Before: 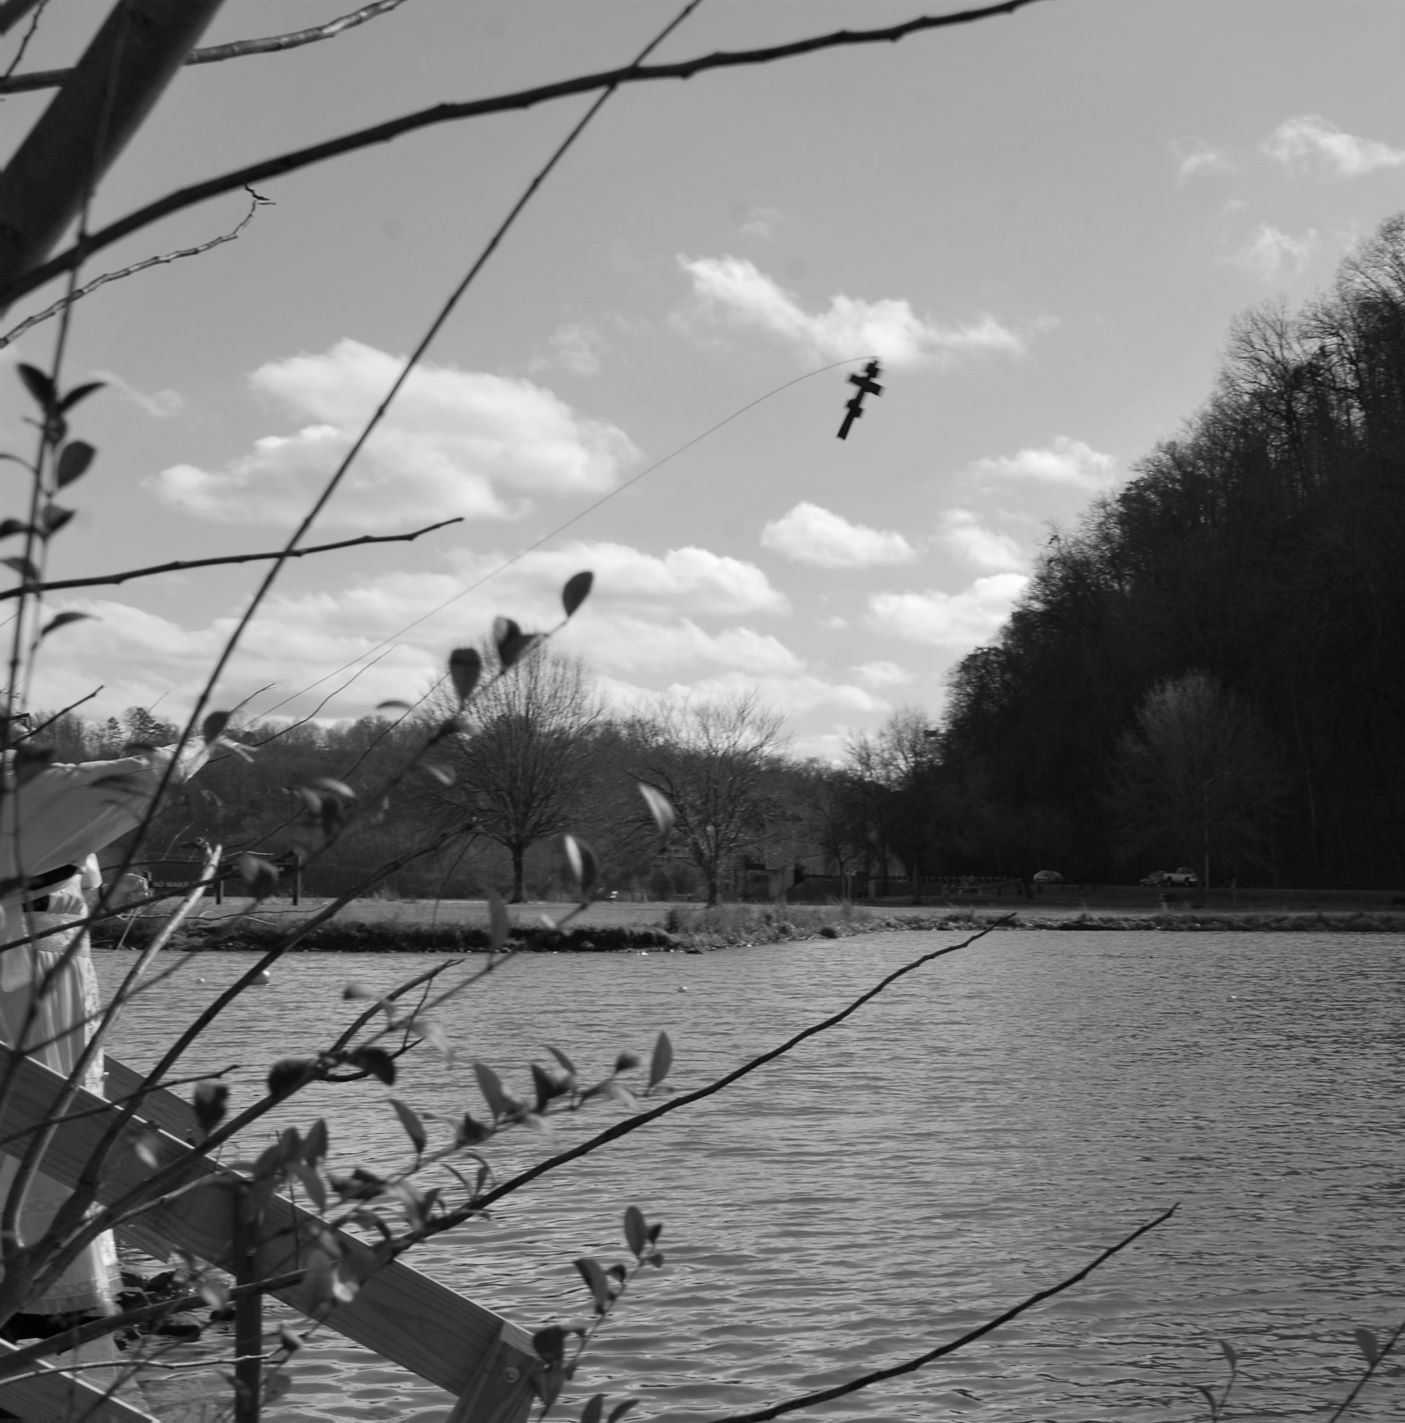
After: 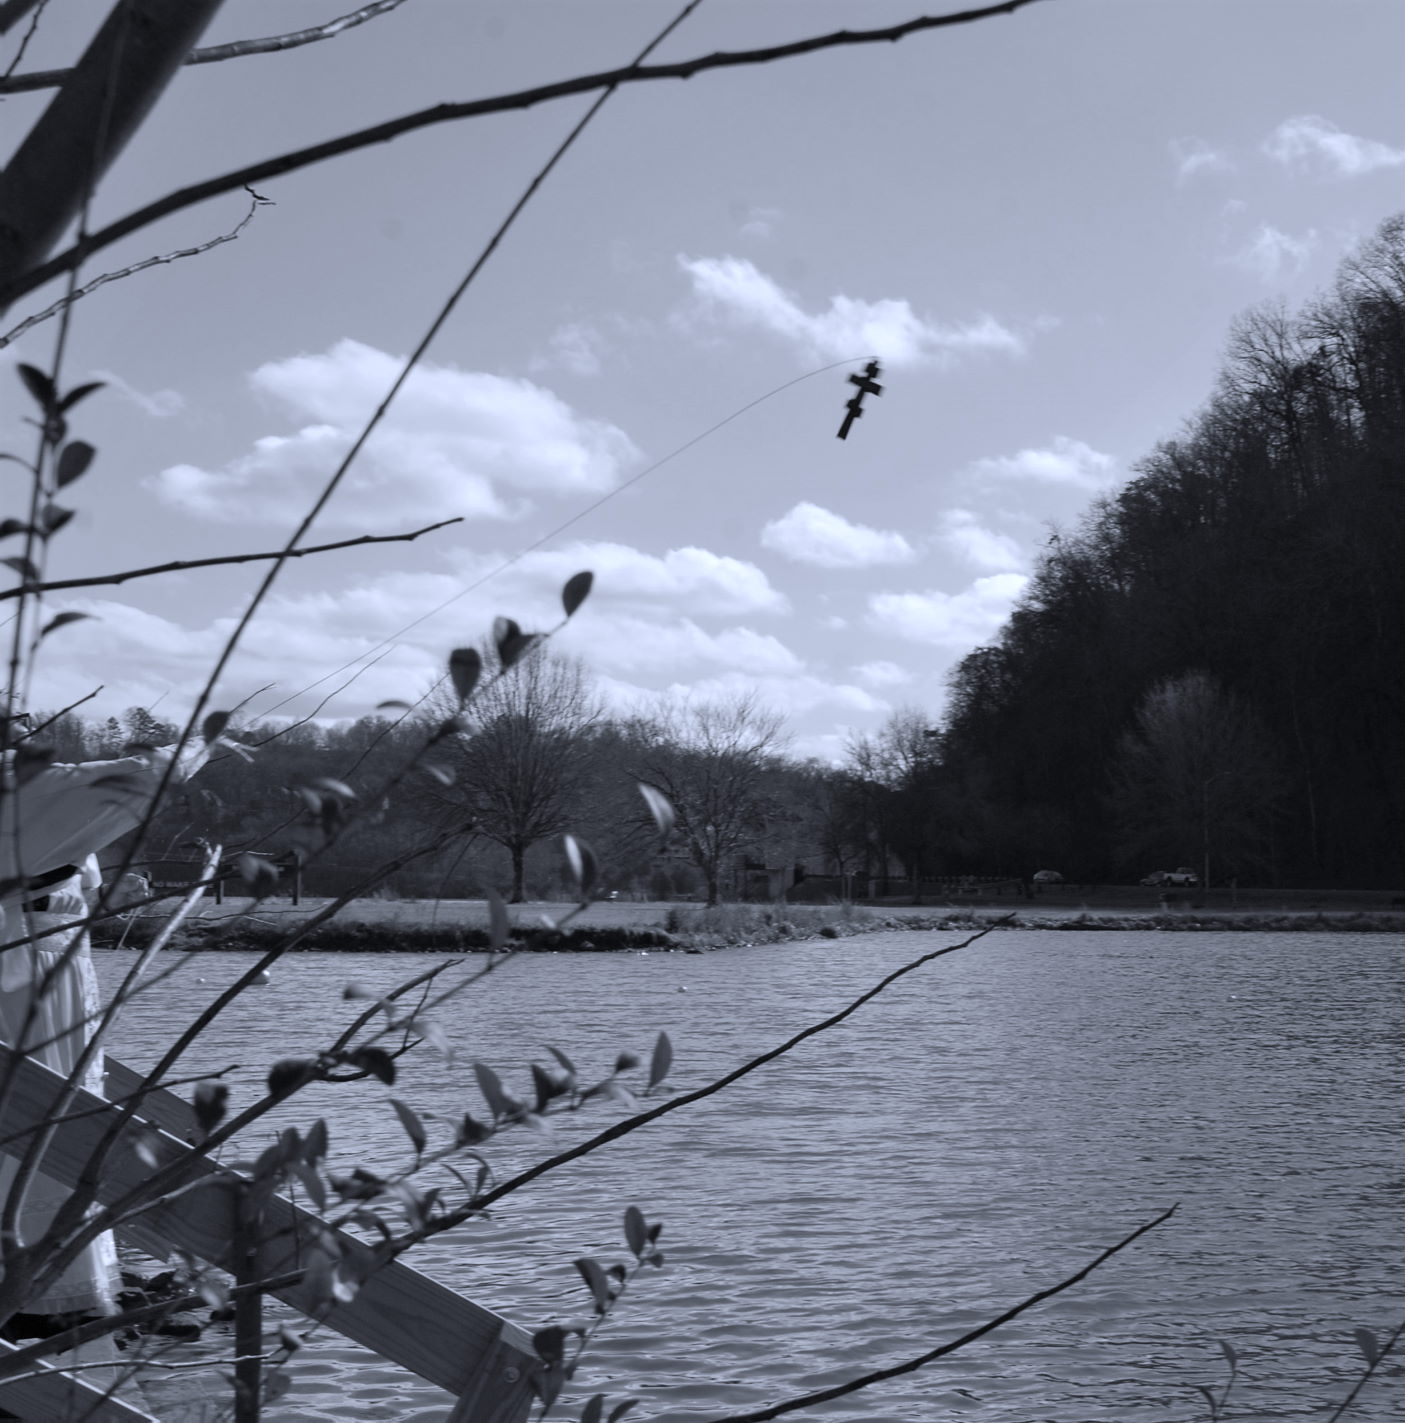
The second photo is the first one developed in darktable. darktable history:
color calibration: illuminant as shot in camera, x 0.37, y 0.382, temperature 4315.45 K
